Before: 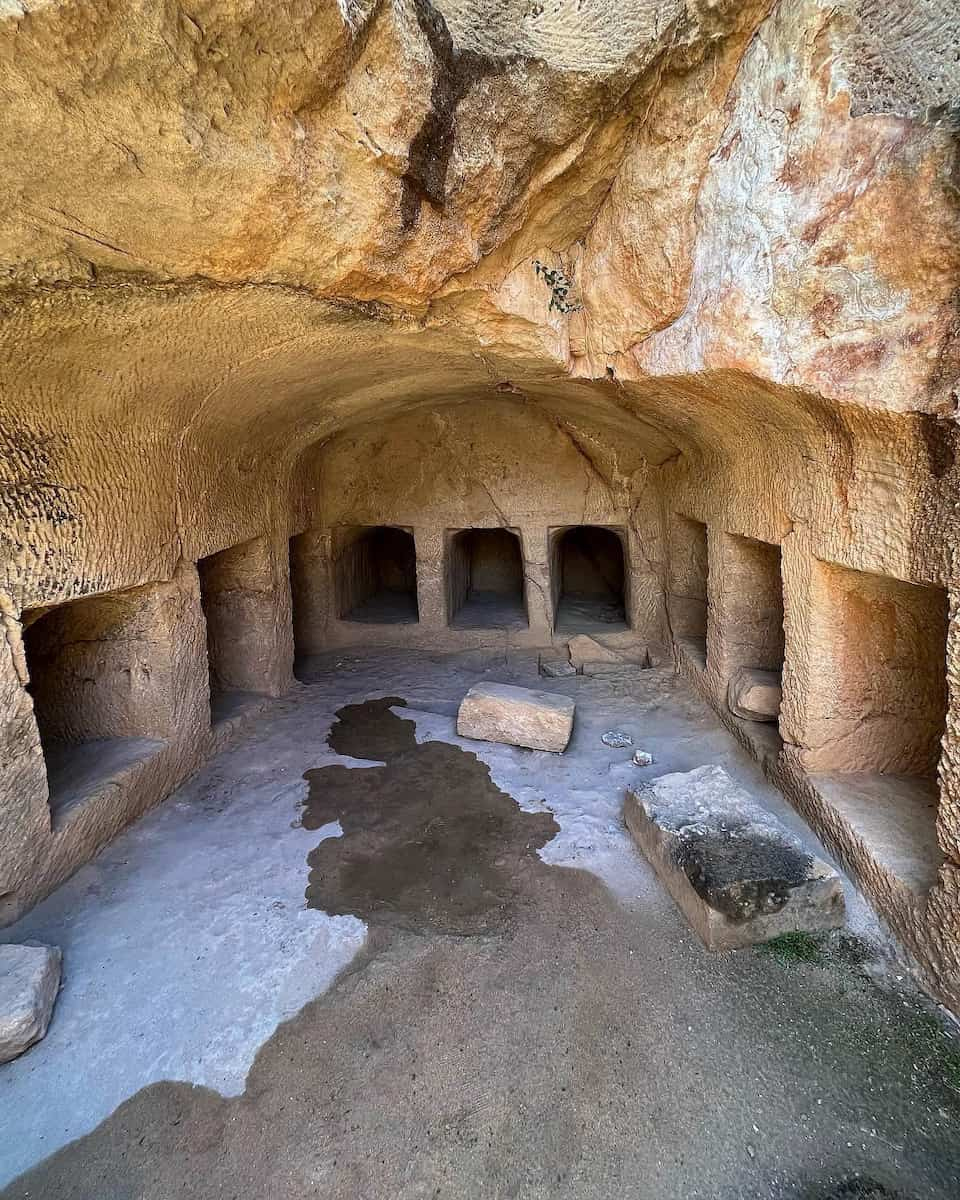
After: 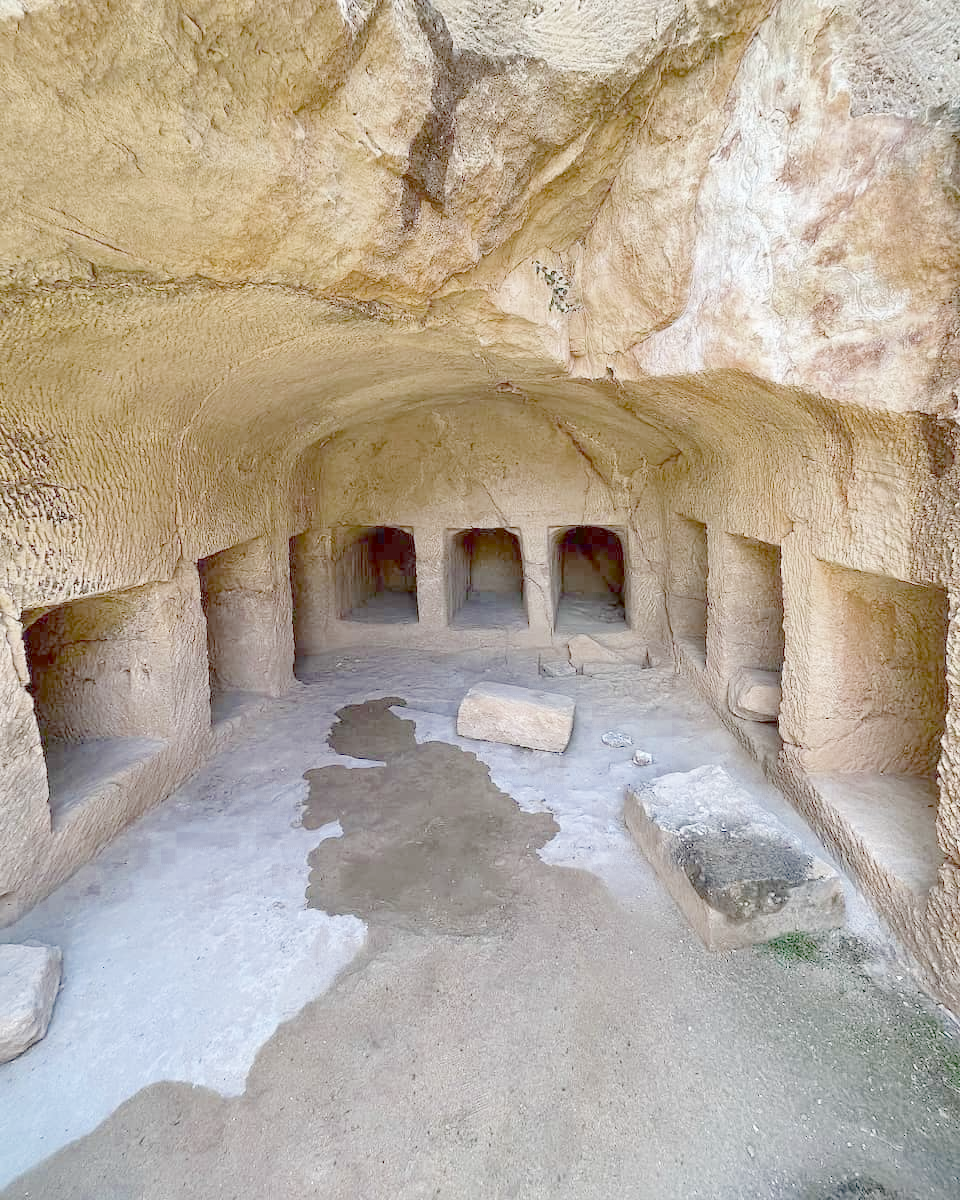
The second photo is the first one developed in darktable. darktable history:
color zones: curves: ch0 [(0.27, 0.396) (0.563, 0.504) (0.75, 0.5) (0.787, 0.307)]
